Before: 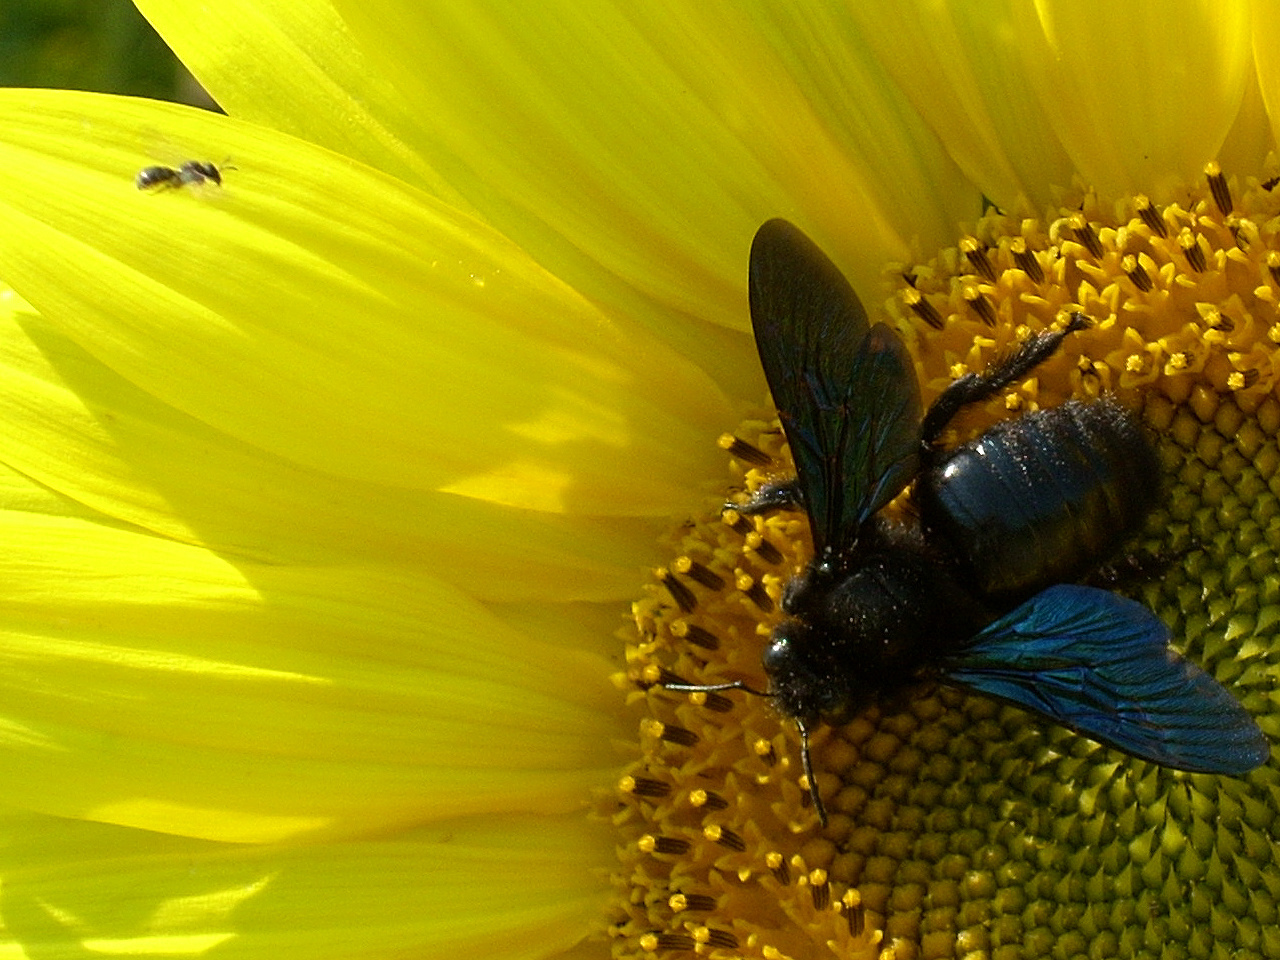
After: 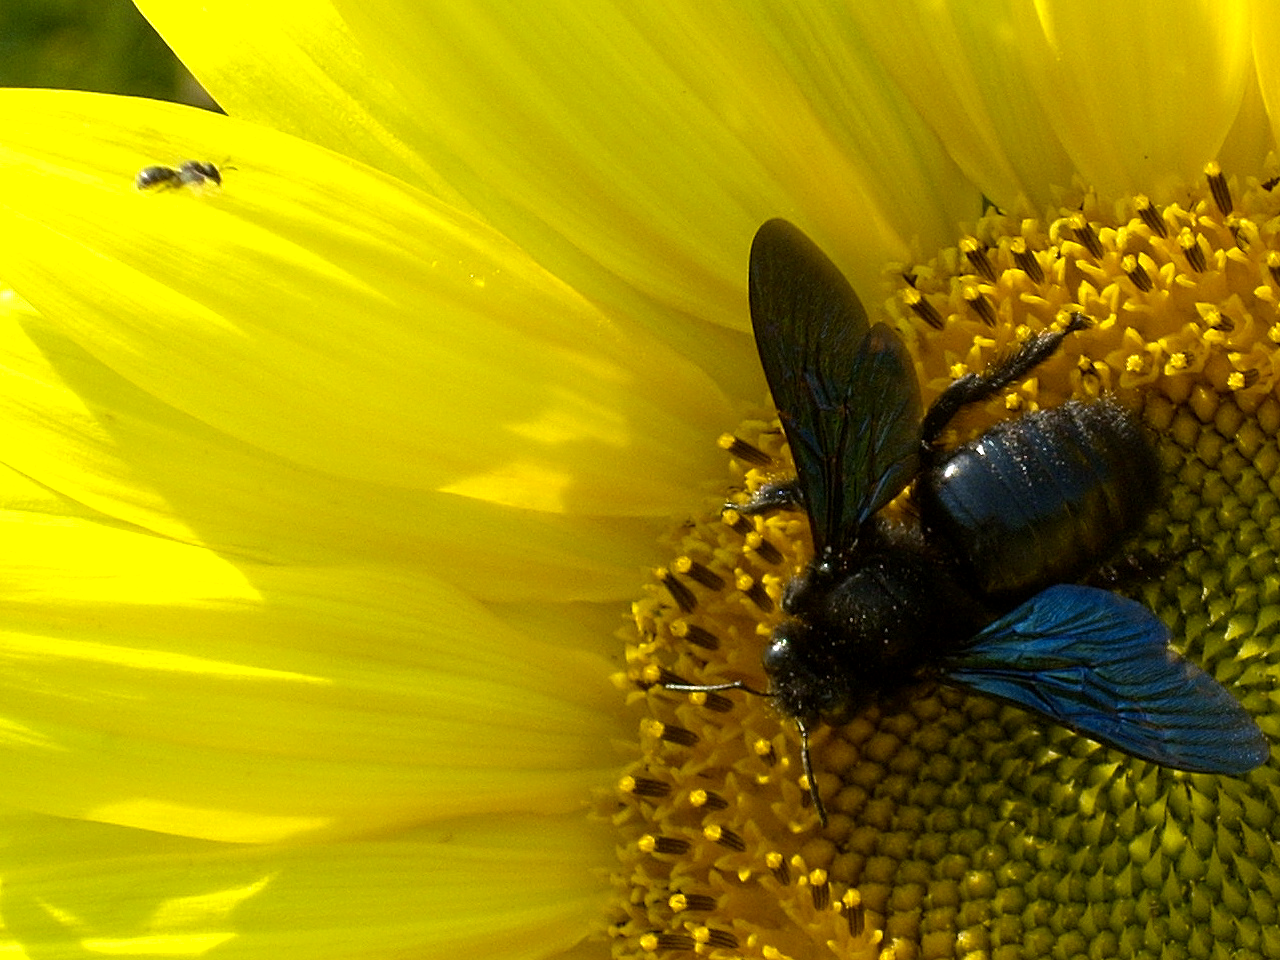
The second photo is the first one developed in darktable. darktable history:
exposure: black level correction 0.001, exposure 0.191 EV, compensate highlight preservation false
color contrast: green-magenta contrast 0.8, blue-yellow contrast 1.1, unbound 0
